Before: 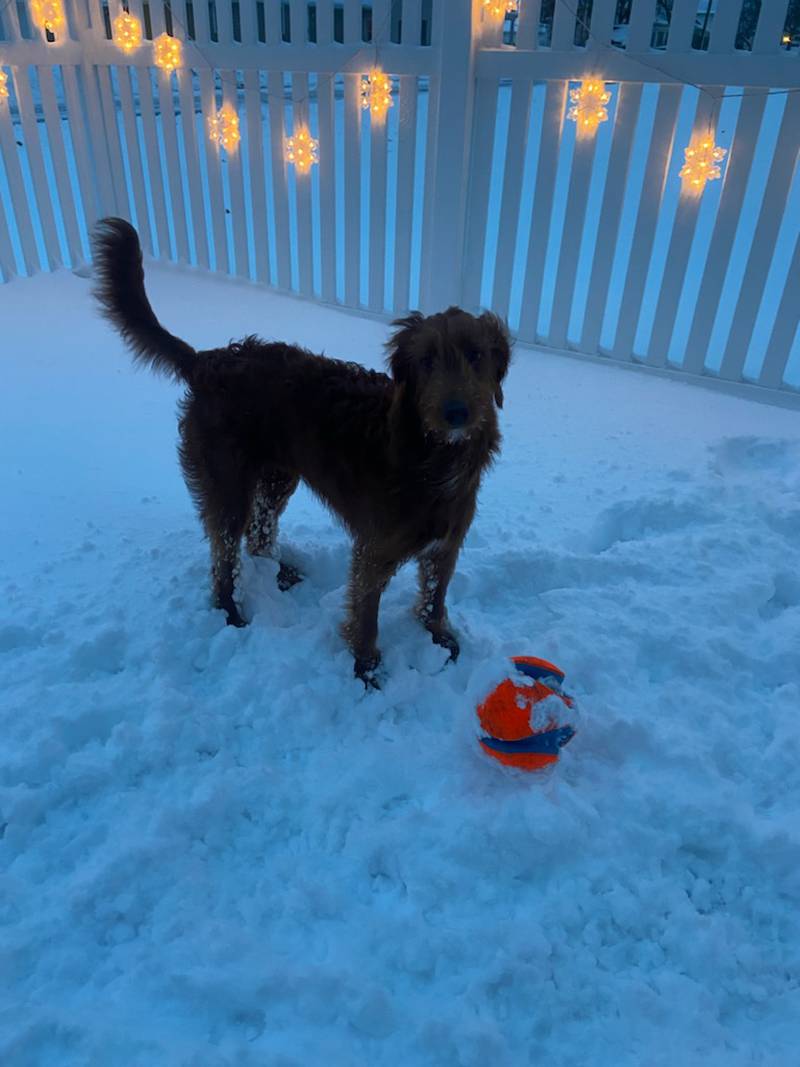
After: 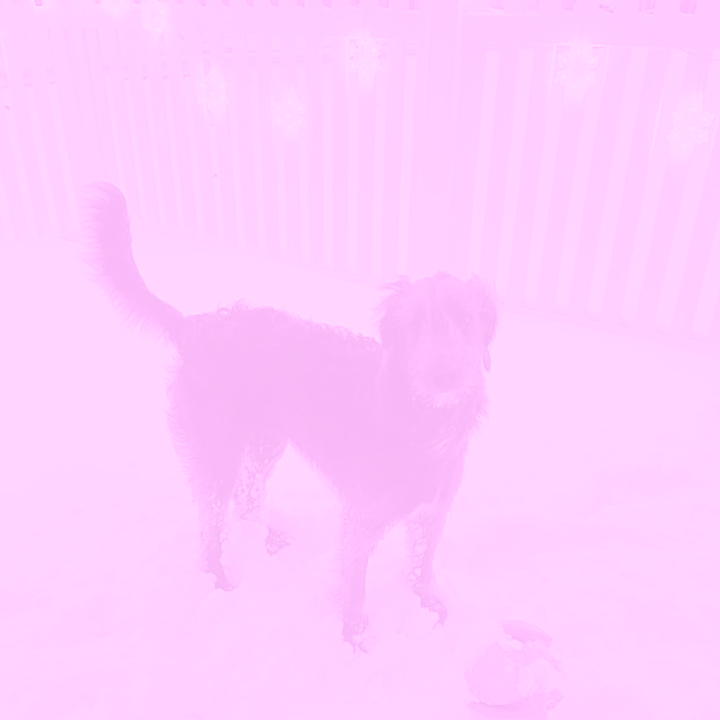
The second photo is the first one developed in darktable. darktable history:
color balance: output saturation 110%
colorize: hue 331.2°, saturation 69%, source mix 30.28%, lightness 69.02%, version 1
contrast brightness saturation: contrast -0.32, brightness 0.75, saturation -0.78
crop: left 1.509%, top 3.452%, right 7.696%, bottom 28.452%
sharpen: on, module defaults
